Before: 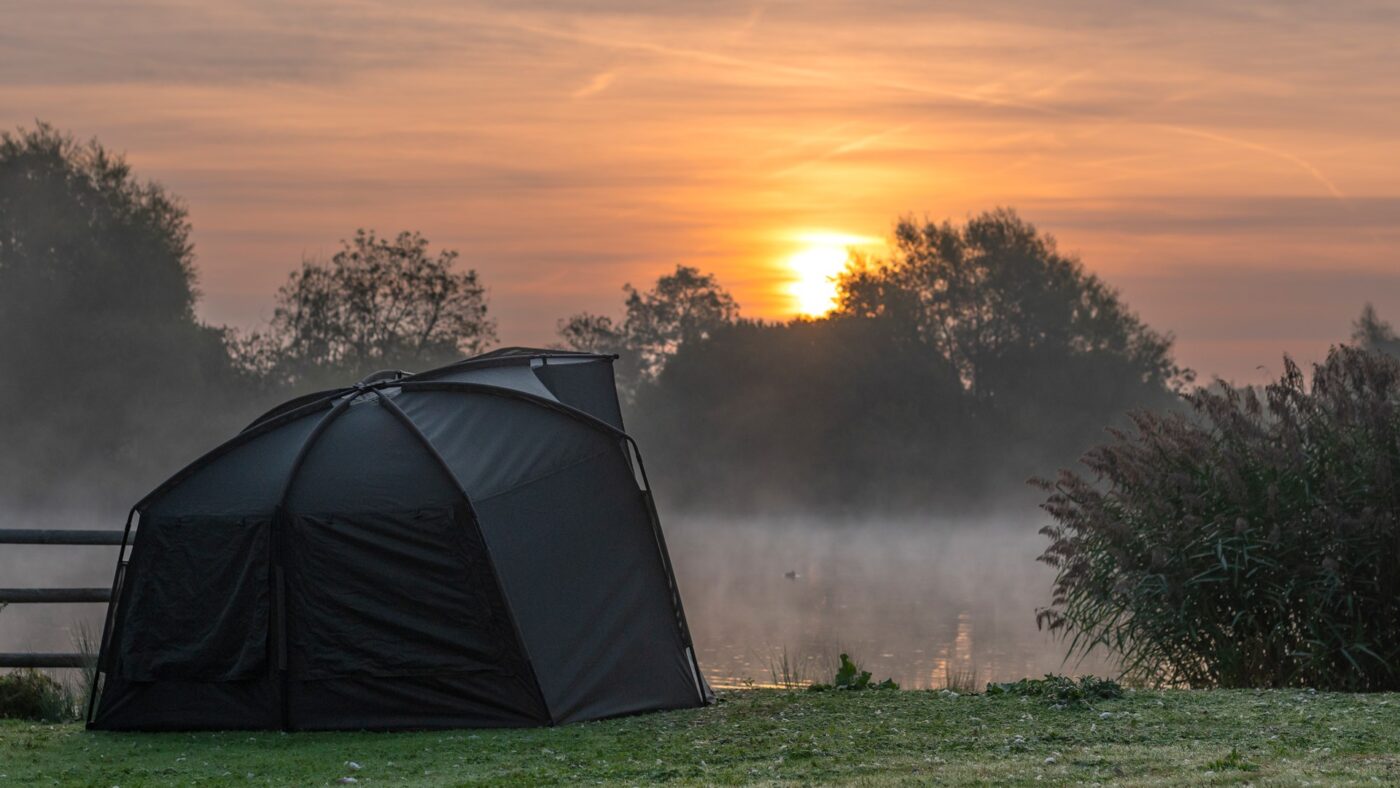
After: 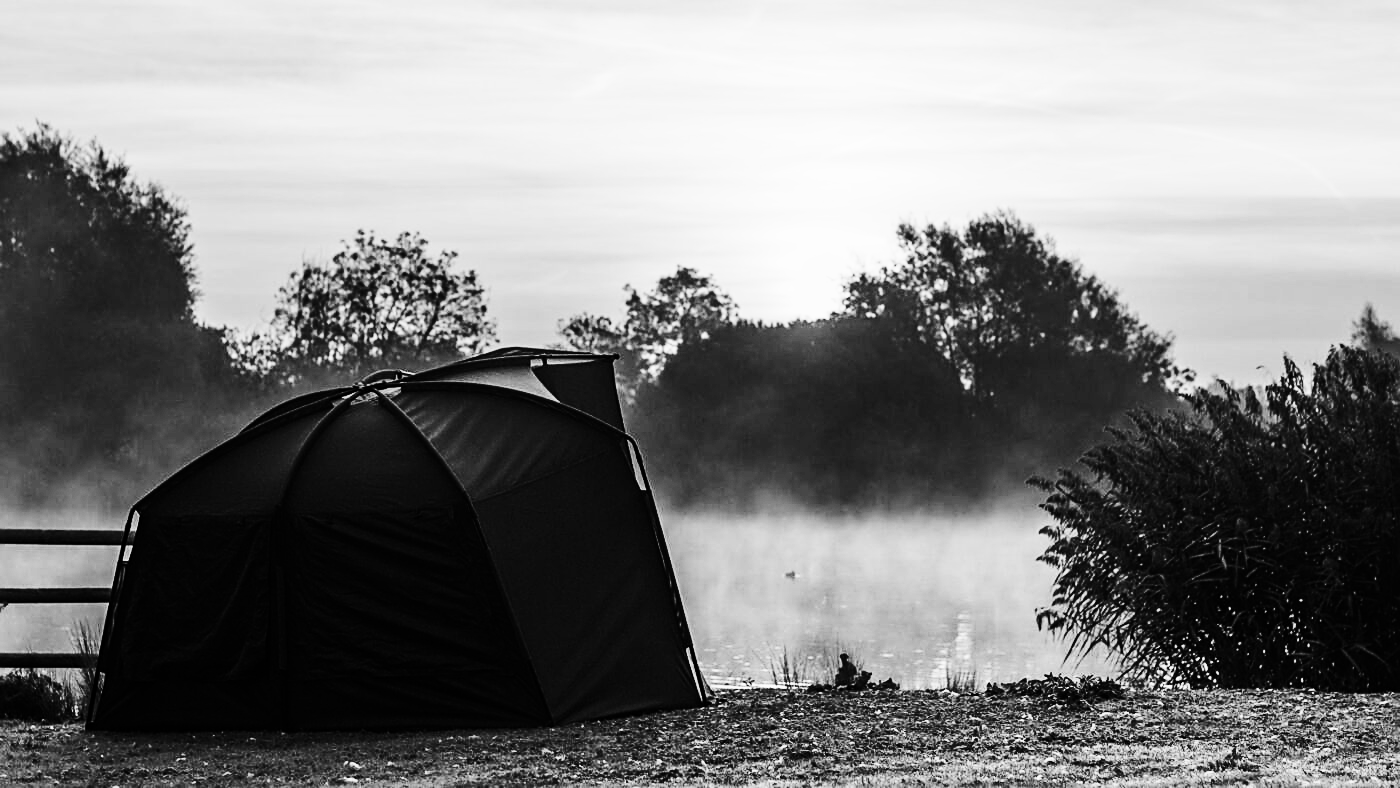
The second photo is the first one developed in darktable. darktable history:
contrast brightness saturation: contrast 0.5, saturation -0.1
rotate and perspective: automatic cropping original format, crop left 0, crop top 0
sharpen: on, module defaults
base curve: curves: ch0 [(0, 0) (0.028, 0.03) (0.121, 0.232) (0.46, 0.748) (0.859, 0.968) (1, 1)], preserve colors none
monochrome: a -6.99, b 35.61, size 1.4
